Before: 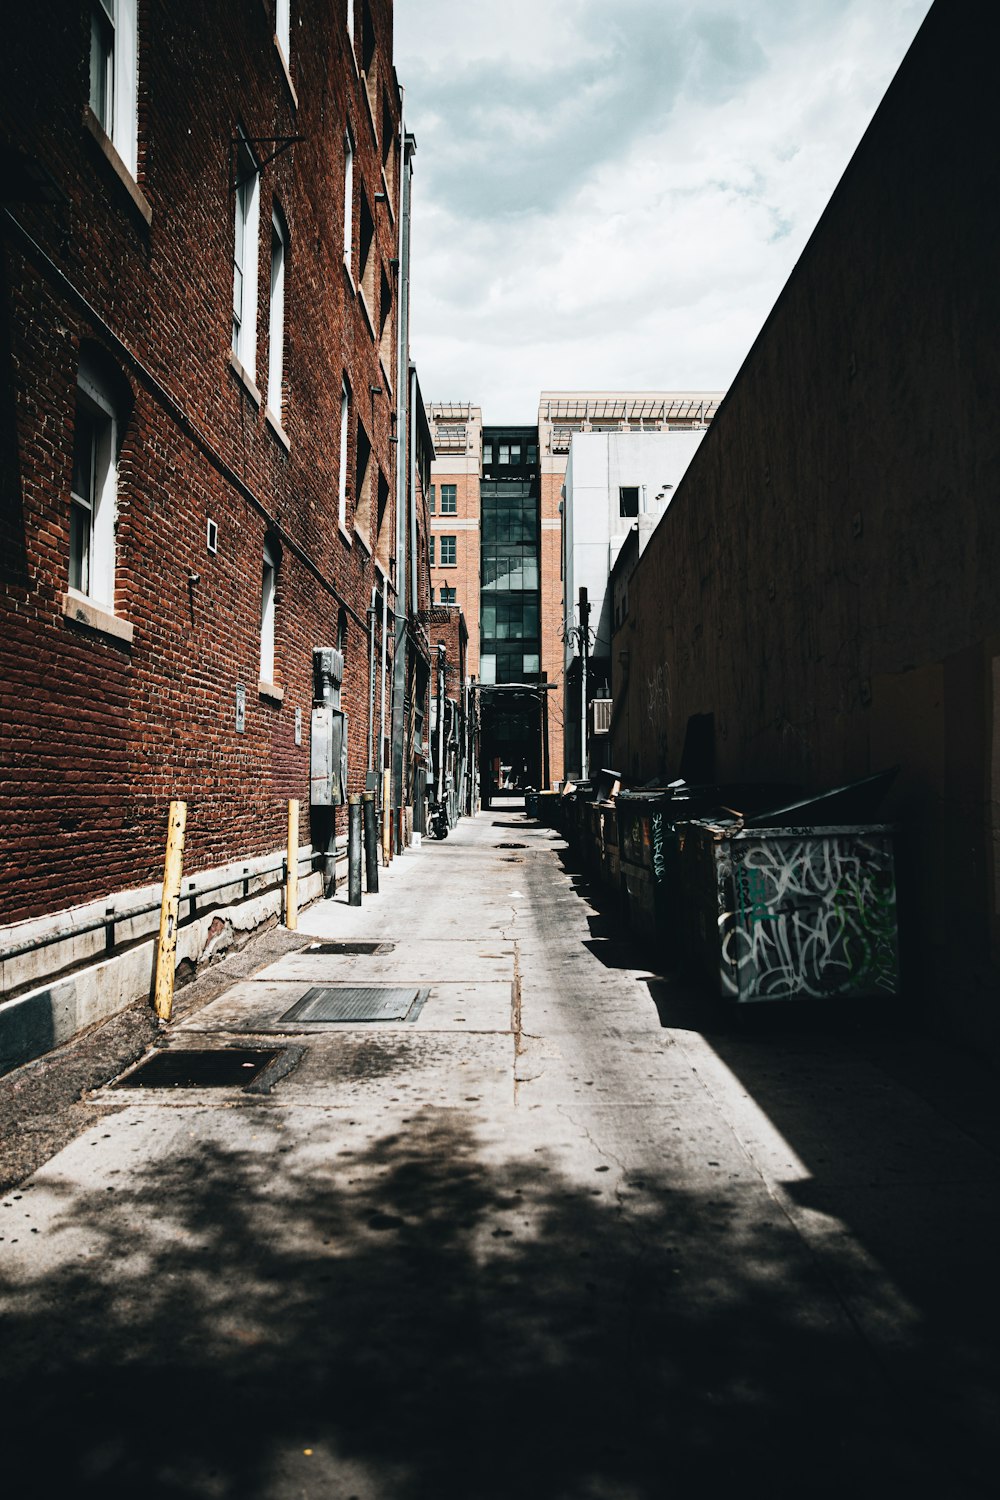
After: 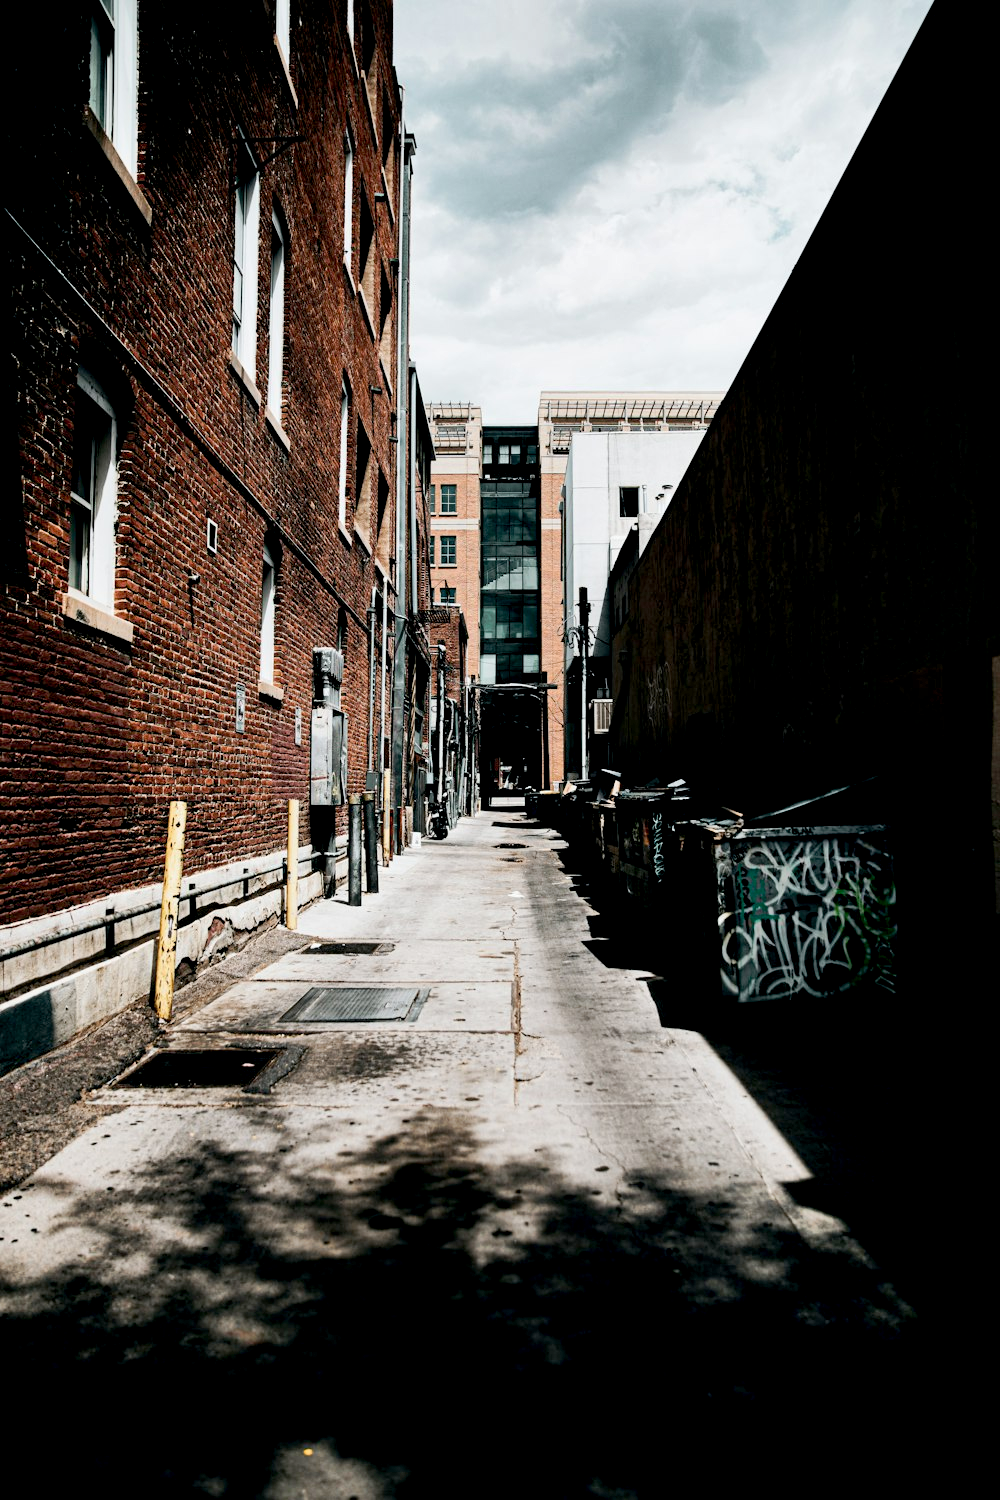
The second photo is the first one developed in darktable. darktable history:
exposure: black level correction 0.012, compensate highlight preservation false
shadows and highlights: radius 118.69, shadows 42.21, highlights -61.56, soften with gaussian
tone curve: curves: ch0 [(0, 0) (0.003, 0.003) (0.011, 0.011) (0.025, 0.025) (0.044, 0.044) (0.069, 0.068) (0.1, 0.099) (0.136, 0.134) (0.177, 0.175) (0.224, 0.222) (0.277, 0.274) (0.335, 0.331) (0.399, 0.395) (0.468, 0.463) (0.543, 0.554) (0.623, 0.632) (0.709, 0.716) (0.801, 0.805) (0.898, 0.9) (1, 1)], preserve colors none
